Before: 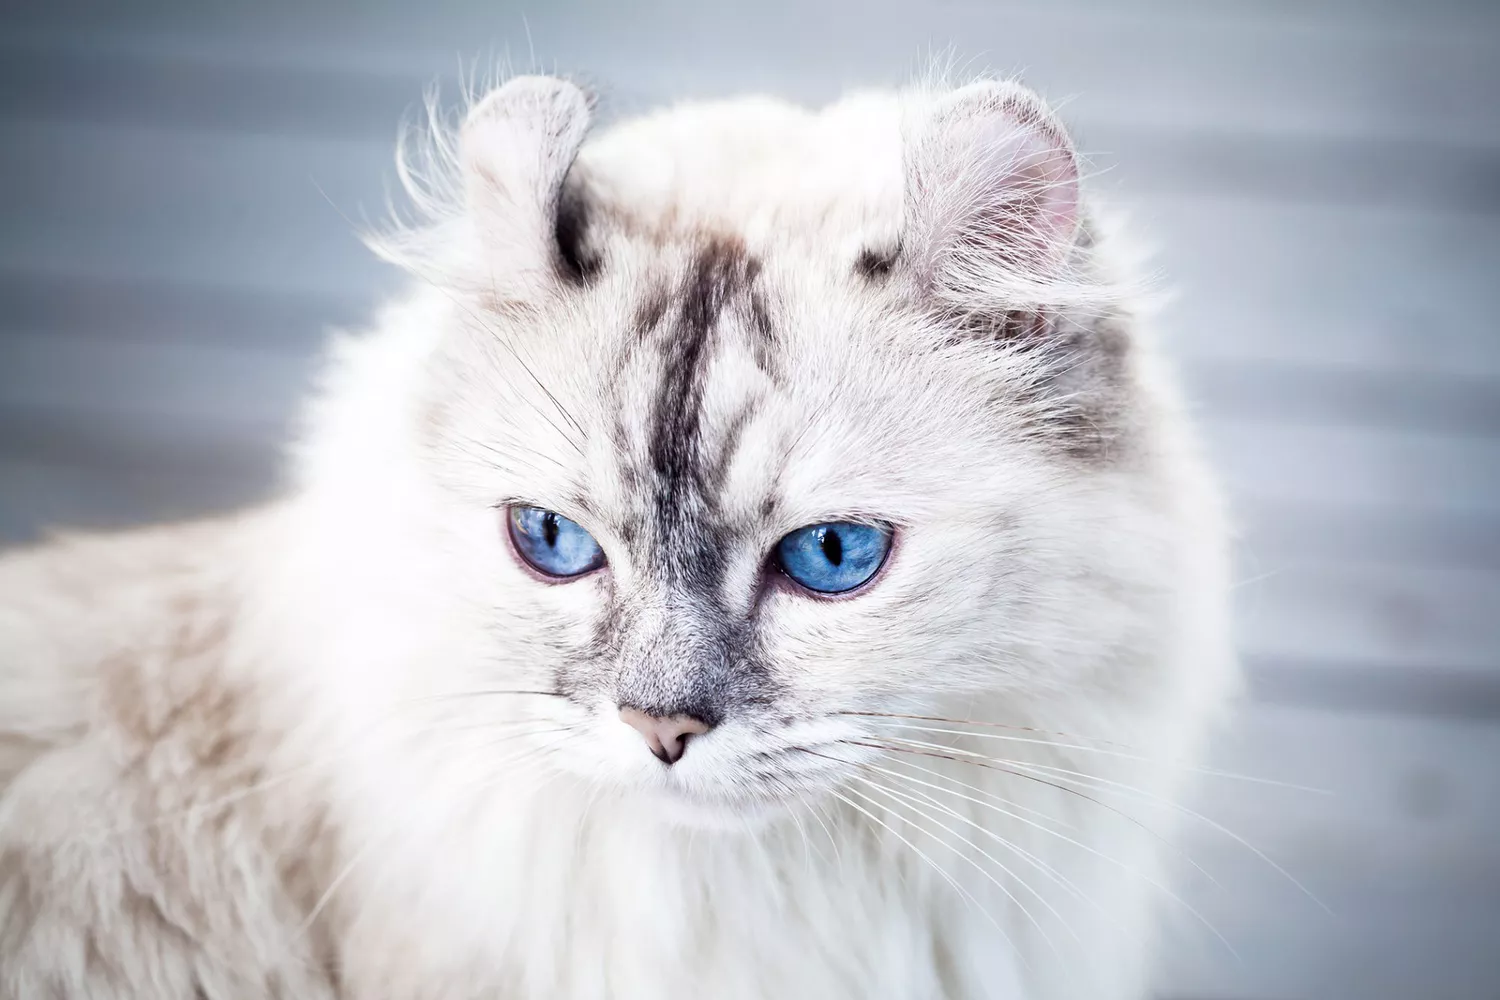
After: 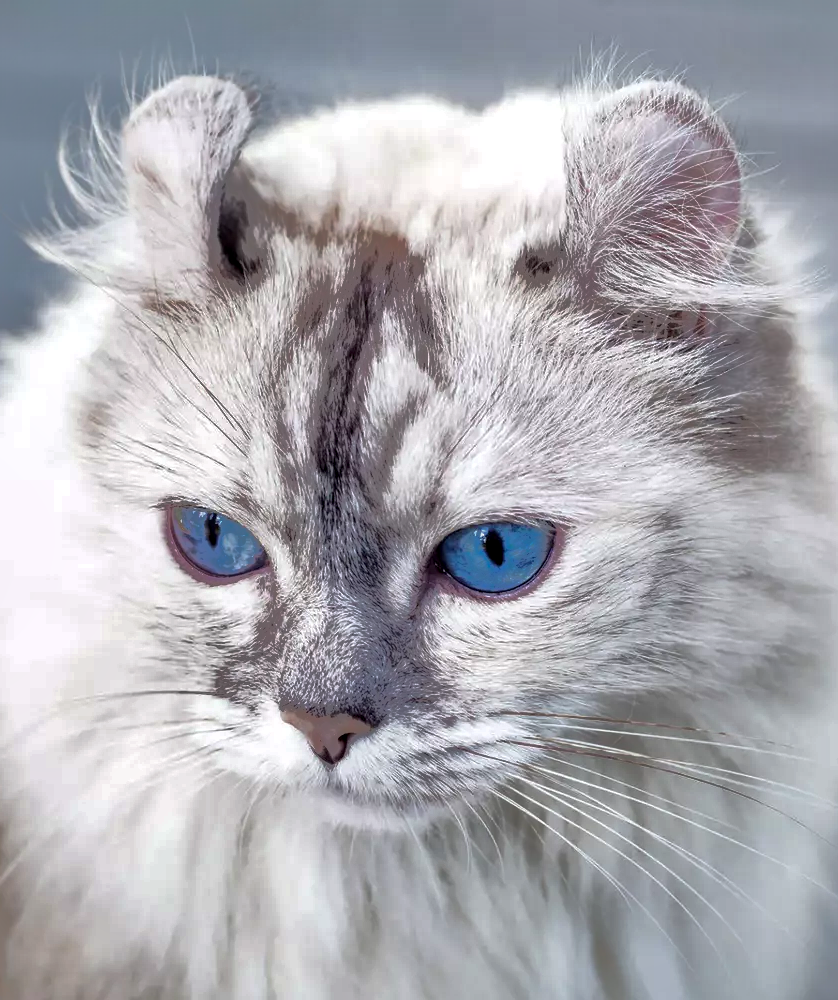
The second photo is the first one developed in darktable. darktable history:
crop and rotate: left 22.587%, right 21.521%
shadows and highlights: shadows 25.17, highlights -71.1
local contrast: on, module defaults
